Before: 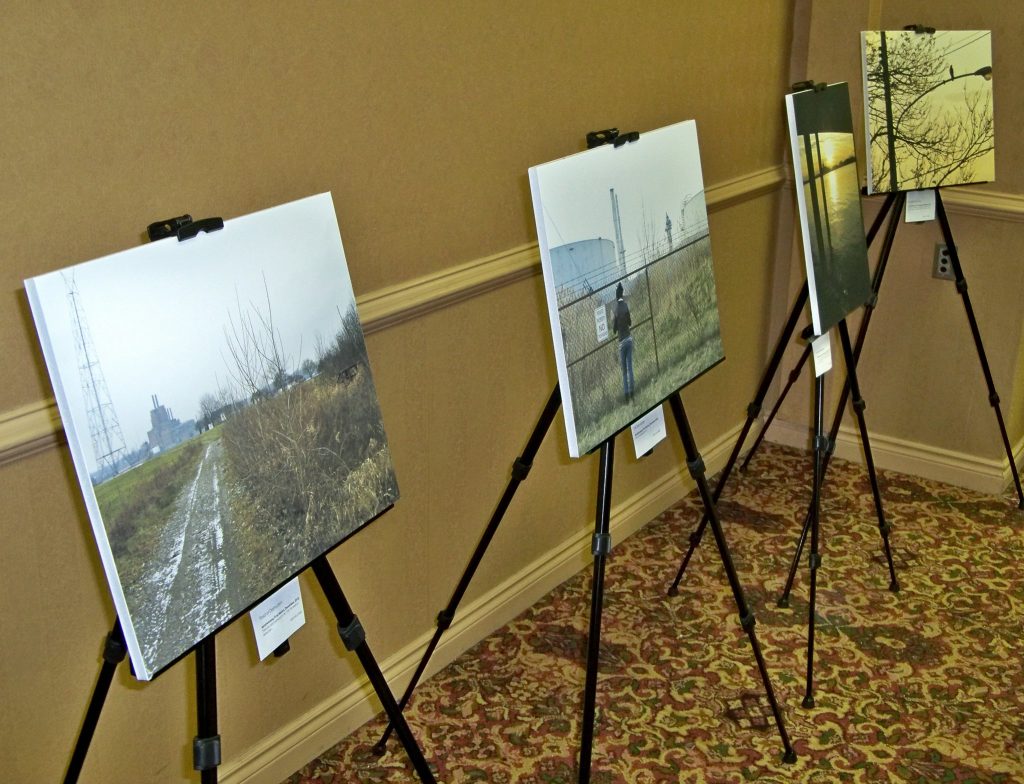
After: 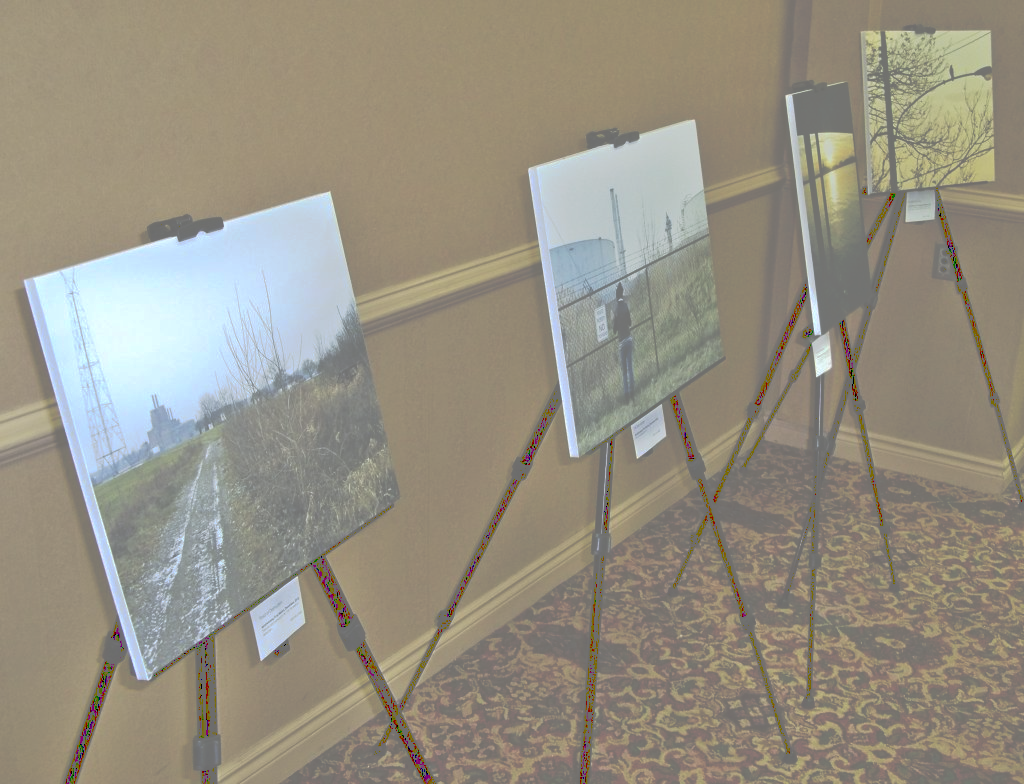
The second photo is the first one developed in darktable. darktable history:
tone curve: curves: ch0 [(0, 0) (0.003, 0.453) (0.011, 0.457) (0.025, 0.457) (0.044, 0.463) (0.069, 0.464) (0.1, 0.471) (0.136, 0.475) (0.177, 0.481) (0.224, 0.486) (0.277, 0.496) (0.335, 0.515) (0.399, 0.544) (0.468, 0.577) (0.543, 0.621) (0.623, 0.67) (0.709, 0.73) (0.801, 0.788) (0.898, 0.848) (1, 1)], preserve colors none
white balance: red 0.984, blue 1.059
